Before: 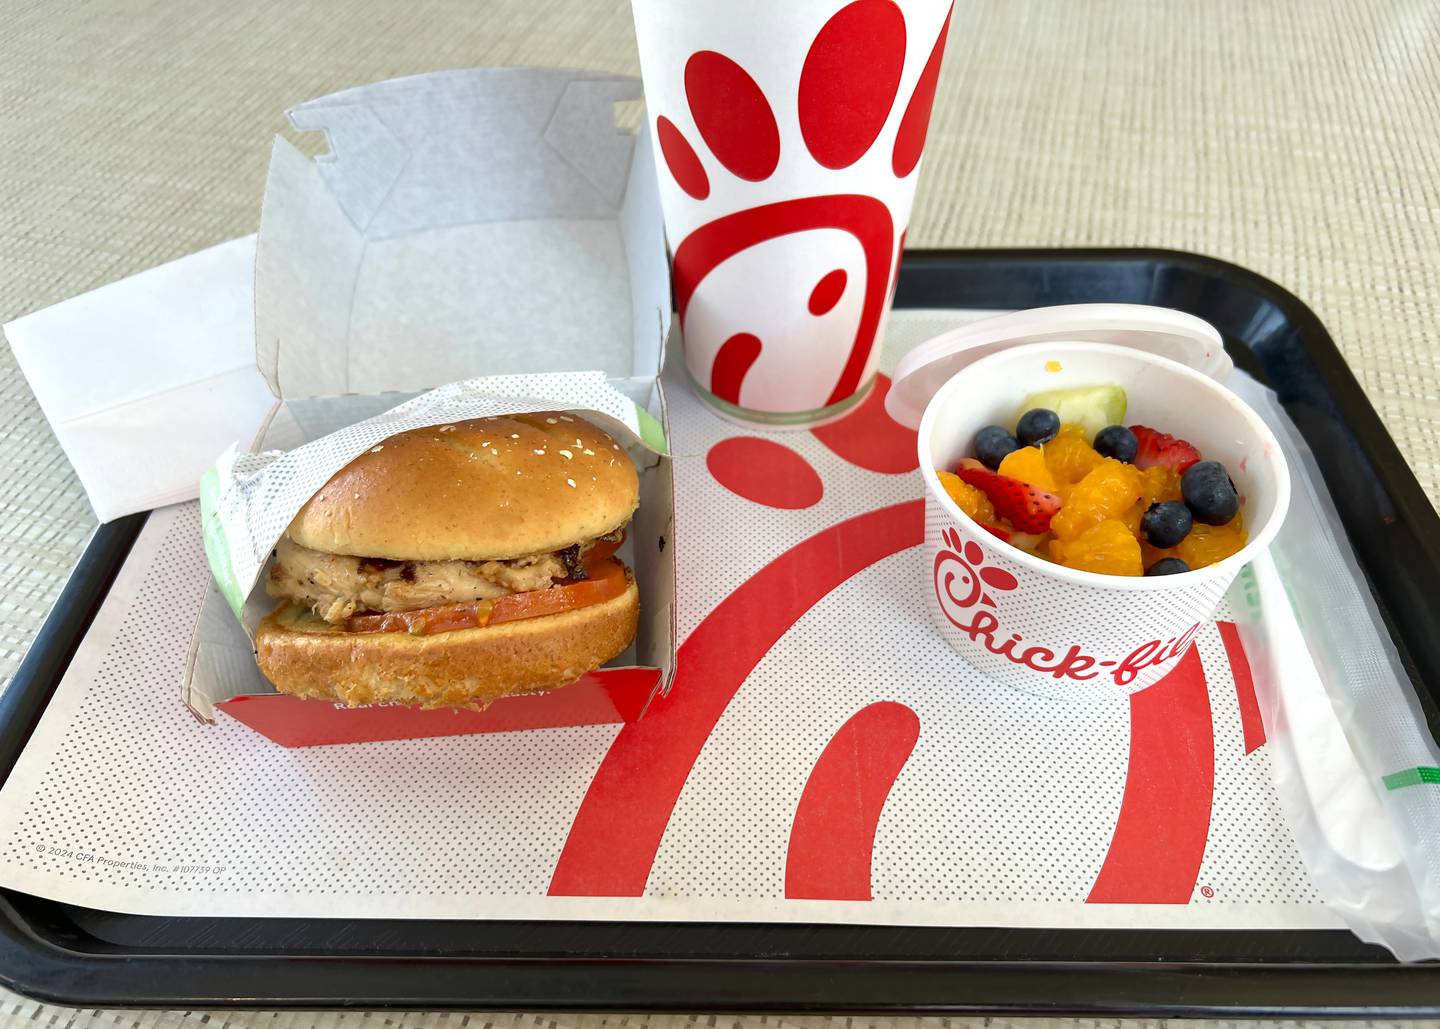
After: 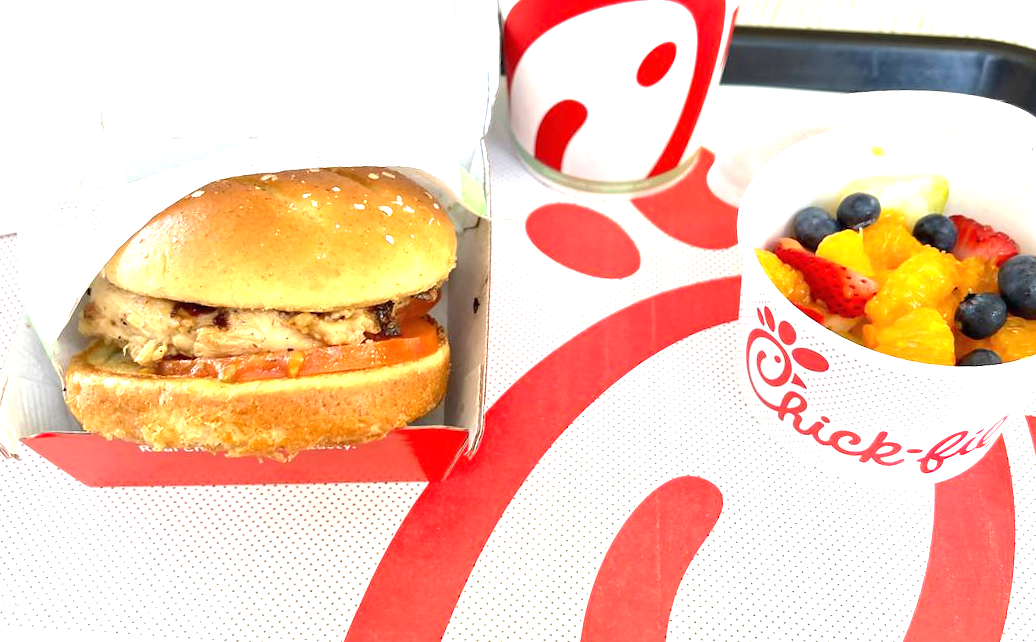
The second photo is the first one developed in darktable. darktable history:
exposure: black level correction 0, exposure 1.3 EV, compensate exposure bias true, compensate highlight preservation false
crop and rotate: angle -3.37°, left 9.79%, top 20.73%, right 12.42%, bottom 11.82%
